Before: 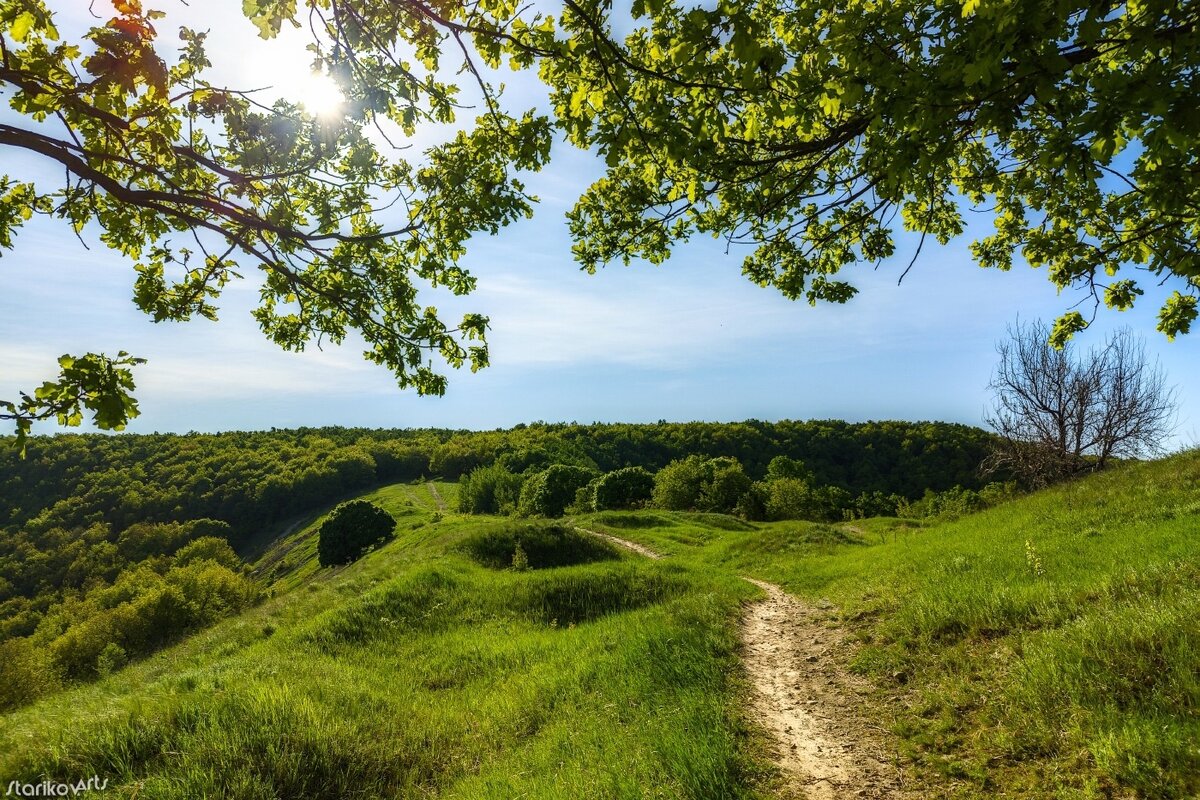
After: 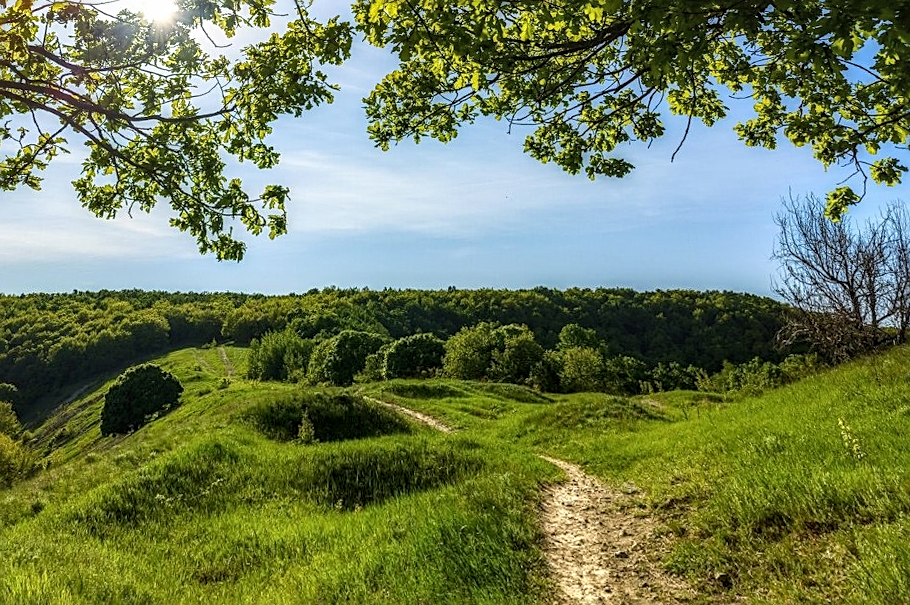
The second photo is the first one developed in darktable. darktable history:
sharpen: on, module defaults
rotate and perspective: rotation 0.72°, lens shift (vertical) -0.352, lens shift (horizontal) -0.051, crop left 0.152, crop right 0.859, crop top 0.019, crop bottom 0.964
local contrast: on, module defaults
crop: left 8.155%, top 6.611%, bottom 15.385%
